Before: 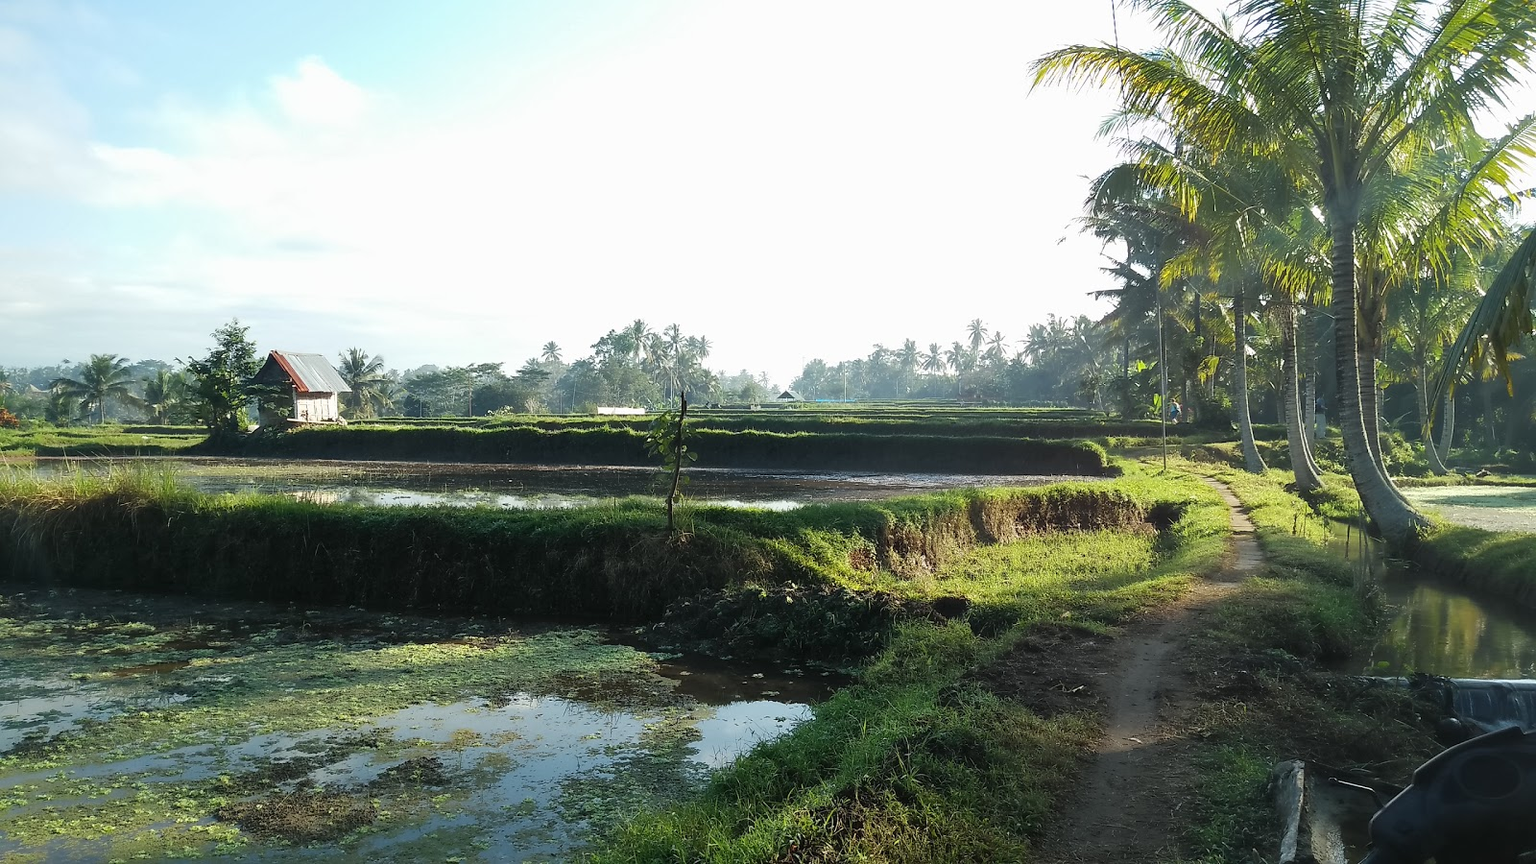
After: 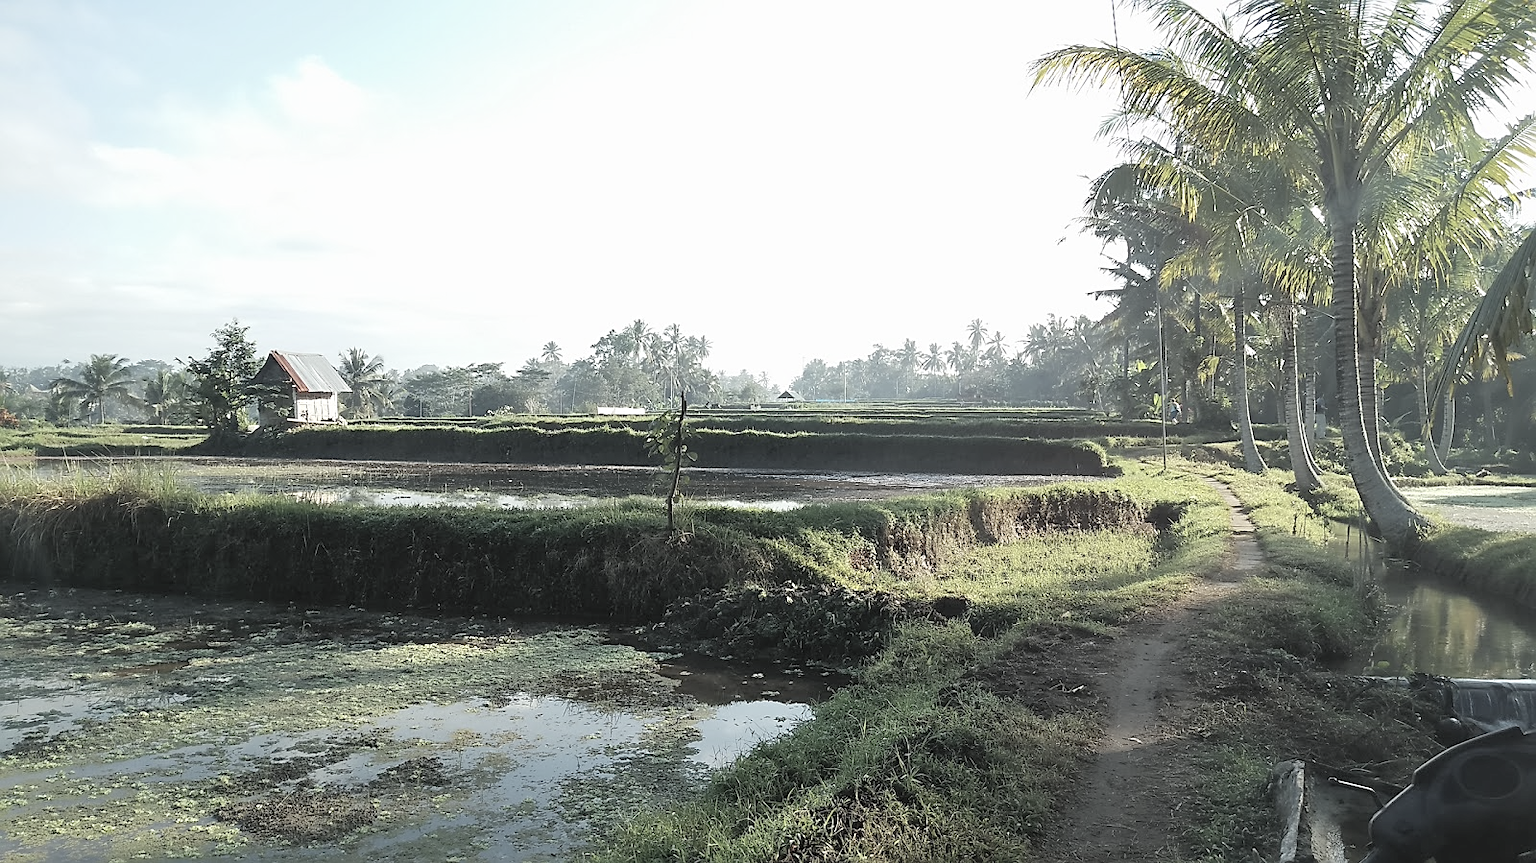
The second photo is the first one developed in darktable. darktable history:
contrast brightness saturation: brightness 0.18, saturation -0.5
crop: bottom 0.071%
sharpen: on, module defaults
